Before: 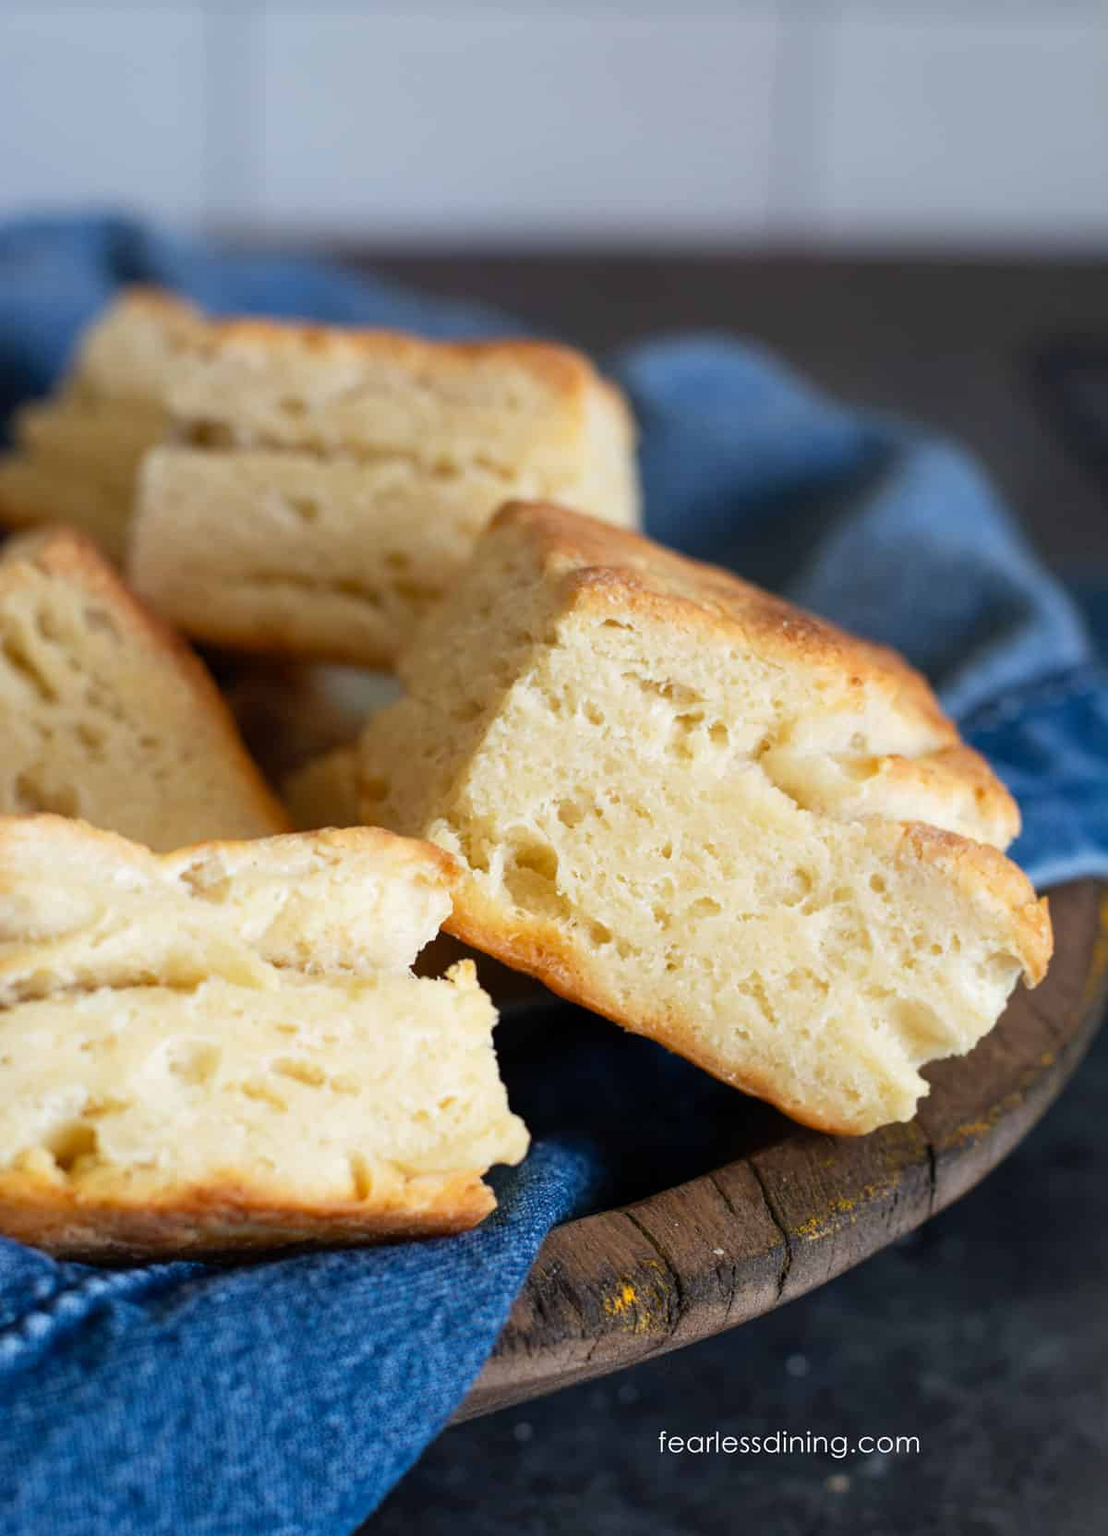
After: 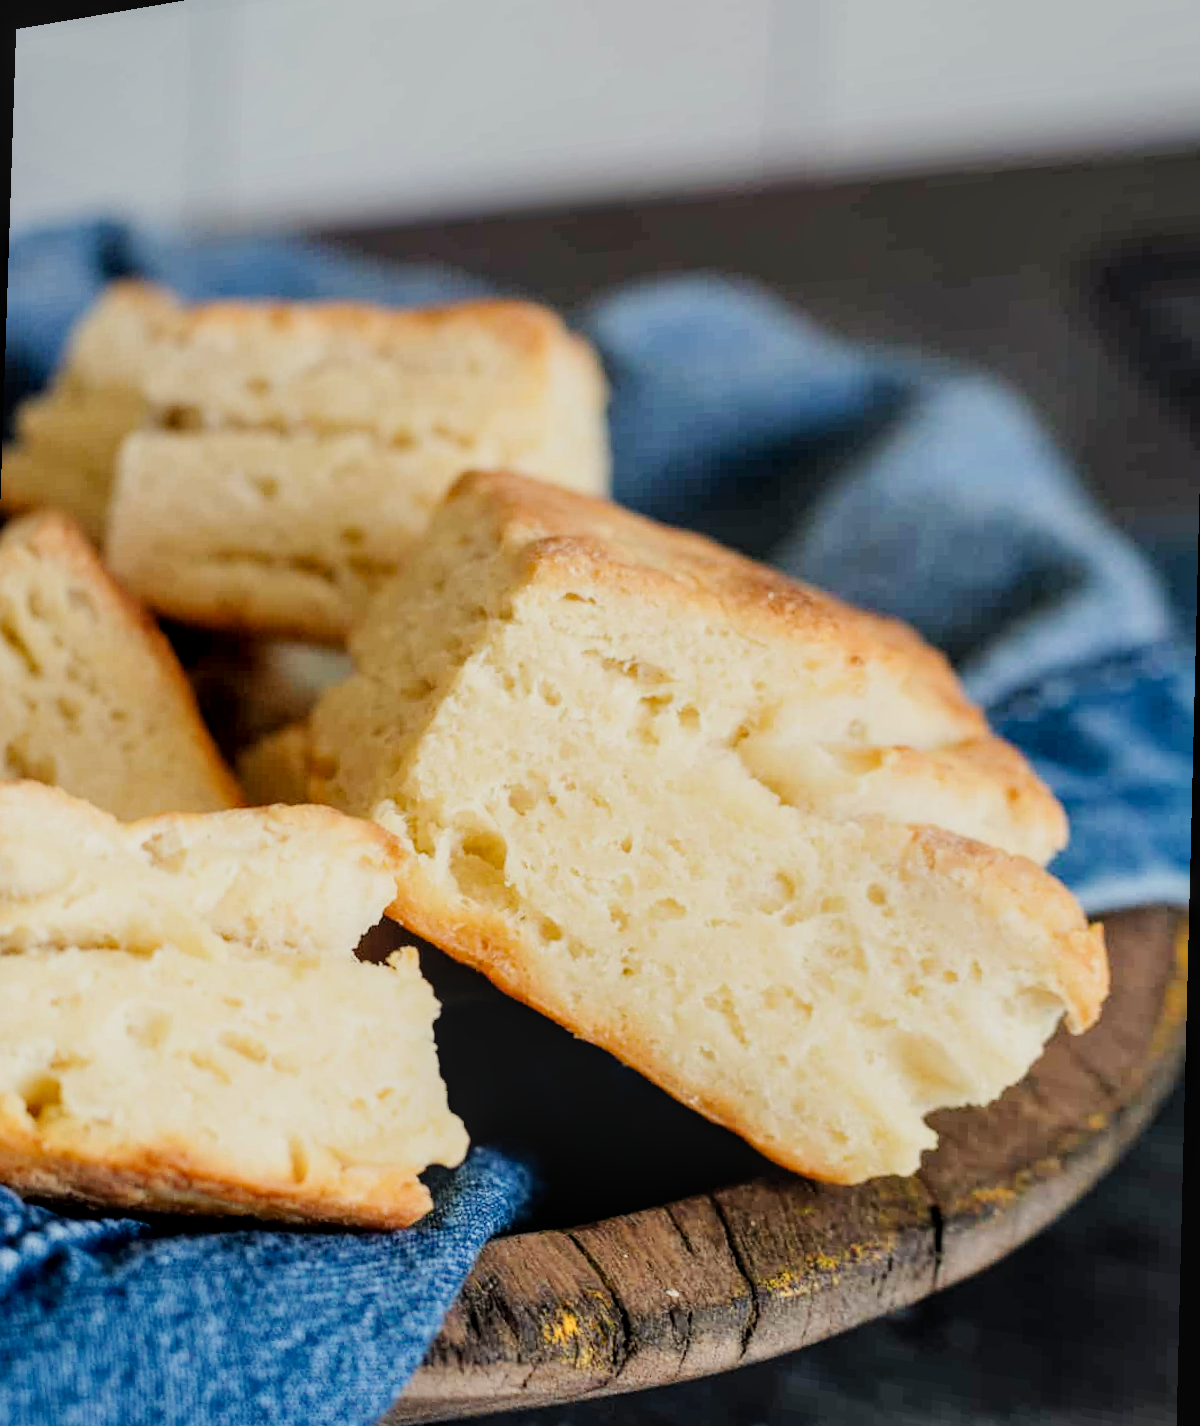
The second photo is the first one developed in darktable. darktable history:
white balance: red 1.029, blue 0.92
local contrast: on, module defaults
tone curve: curves: ch0 [(0, 0) (0.003, 0.004) (0.011, 0.014) (0.025, 0.032) (0.044, 0.057) (0.069, 0.089) (0.1, 0.128) (0.136, 0.174) (0.177, 0.227) (0.224, 0.287) (0.277, 0.354) (0.335, 0.427) (0.399, 0.507) (0.468, 0.582) (0.543, 0.653) (0.623, 0.726) (0.709, 0.799) (0.801, 0.876) (0.898, 0.937) (1, 1)], preserve colors none
rotate and perspective: rotation 1.69°, lens shift (vertical) -0.023, lens shift (horizontal) -0.291, crop left 0.025, crop right 0.988, crop top 0.092, crop bottom 0.842
filmic rgb: black relative exposure -7.32 EV, white relative exposure 5.09 EV, hardness 3.2
